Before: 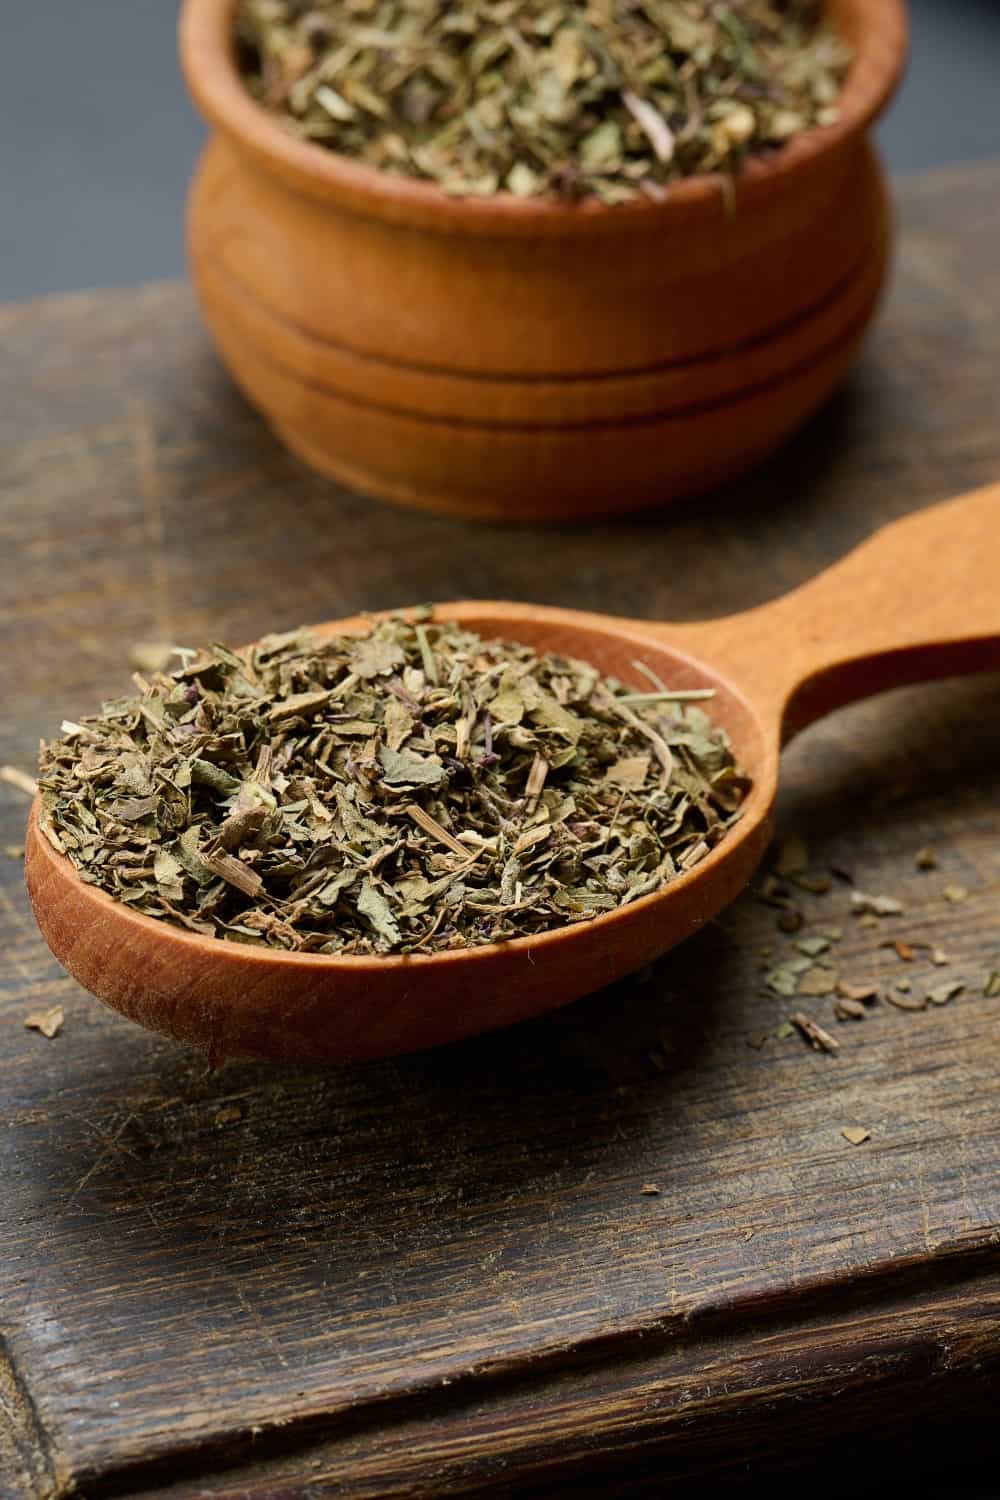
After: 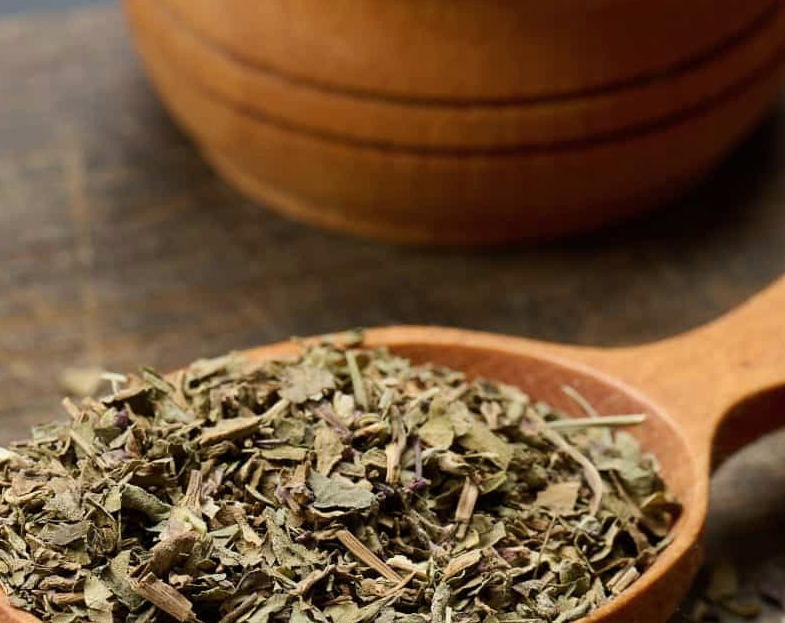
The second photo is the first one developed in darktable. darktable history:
crop: left 7.036%, top 18.398%, right 14.379%, bottom 40.043%
white balance: red 1, blue 1
contrast brightness saturation: saturation -0.05
